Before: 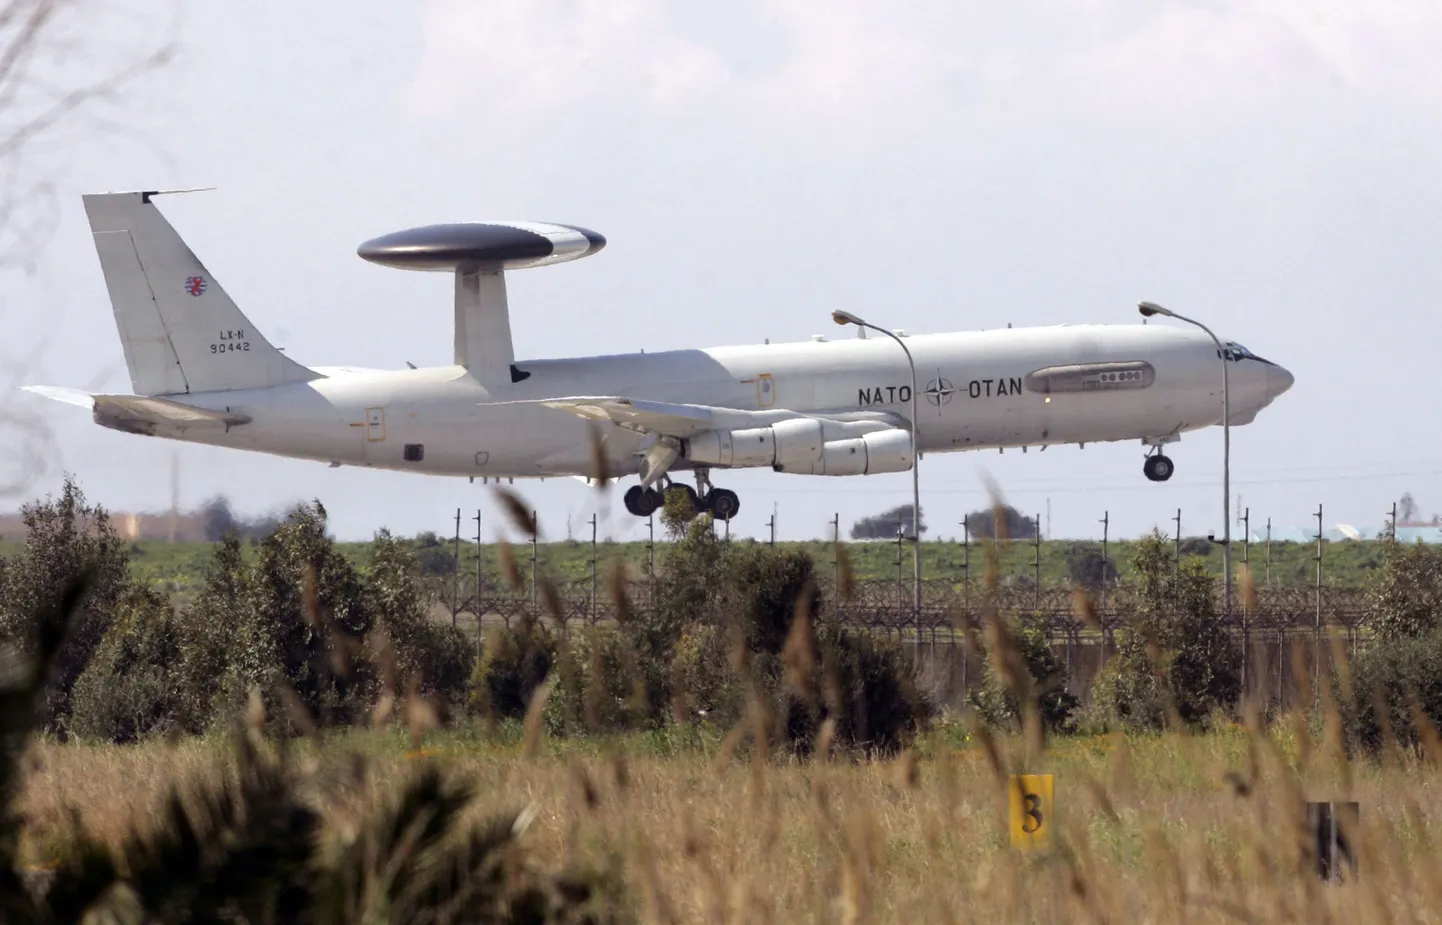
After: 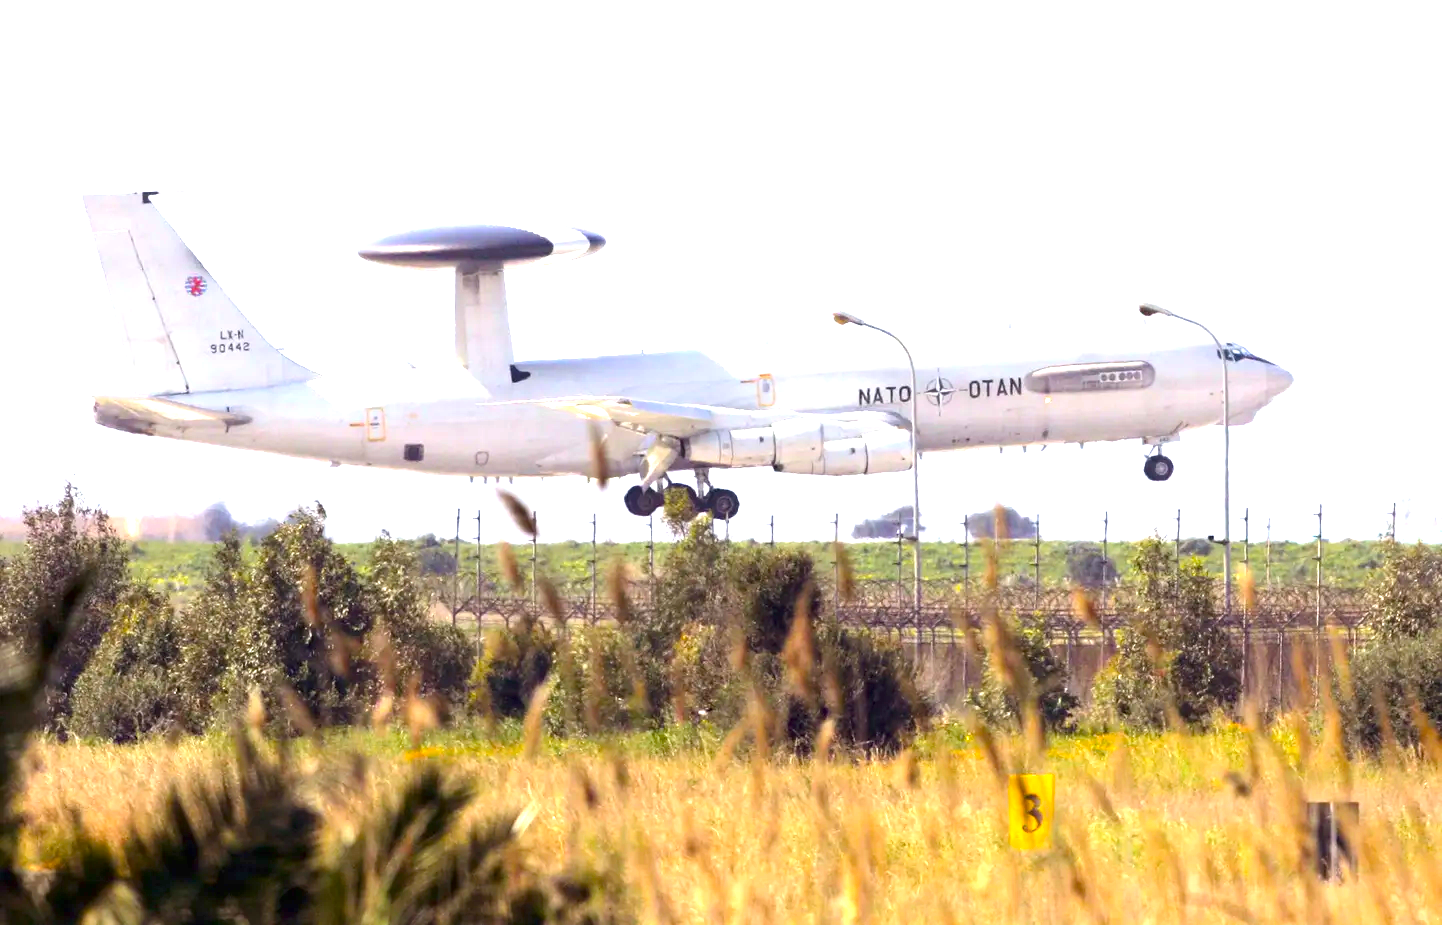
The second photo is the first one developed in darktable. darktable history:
color balance rgb: linear chroma grading › global chroma 15%, perceptual saturation grading › global saturation 30%
exposure: black level correction 0, exposure 1.75 EV, compensate exposure bias true, compensate highlight preservation false
